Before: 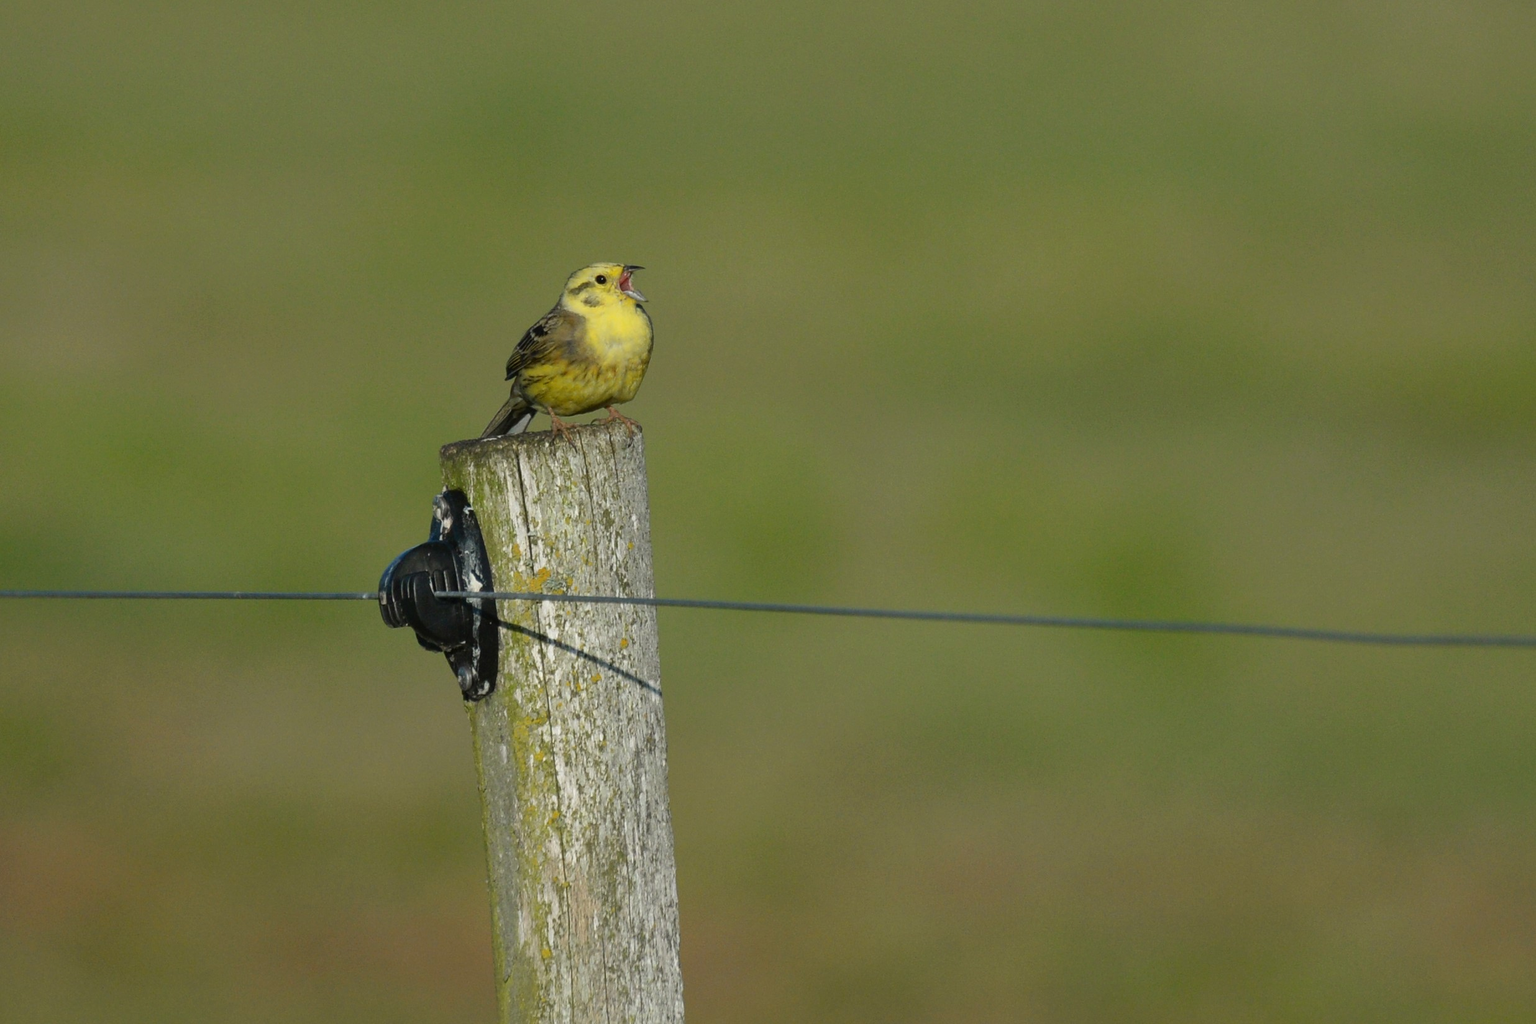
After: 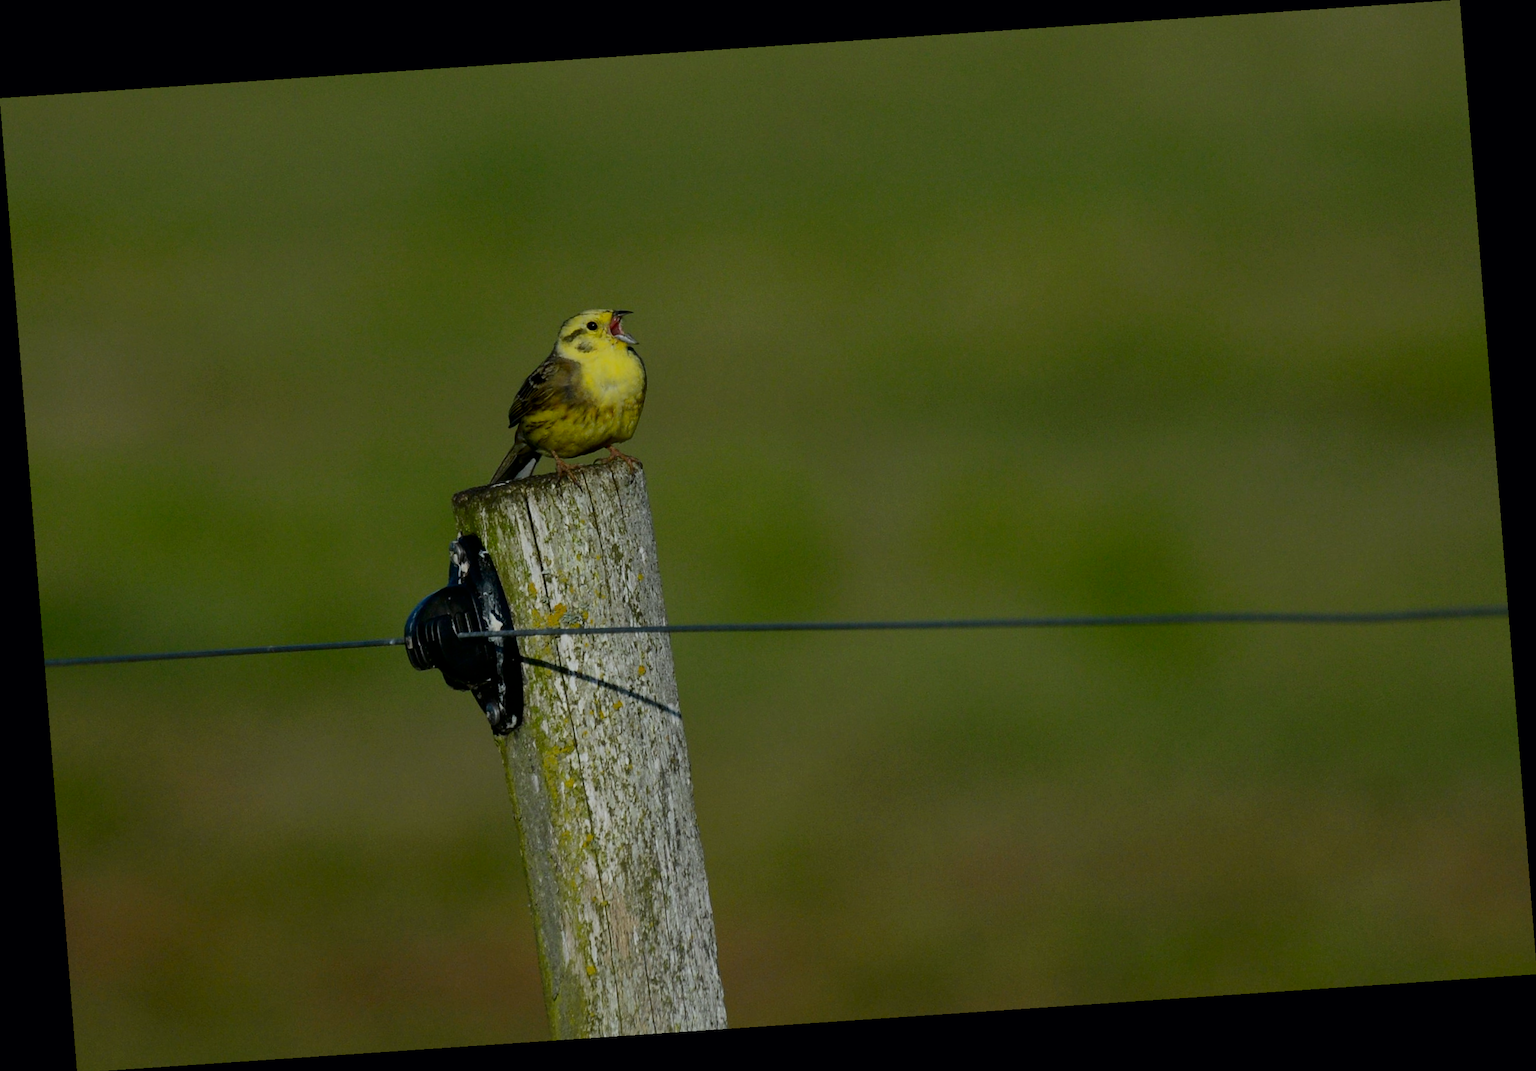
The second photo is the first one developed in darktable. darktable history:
contrast brightness saturation: contrast 0.13, brightness -0.24, saturation 0.14
filmic rgb: black relative exposure -7.65 EV, white relative exposure 4.56 EV, hardness 3.61, color science v6 (2022)
white balance: red 0.976, blue 1.04
rotate and perspective: rotation -4.2°, shear 0.006, automatic cropping off
